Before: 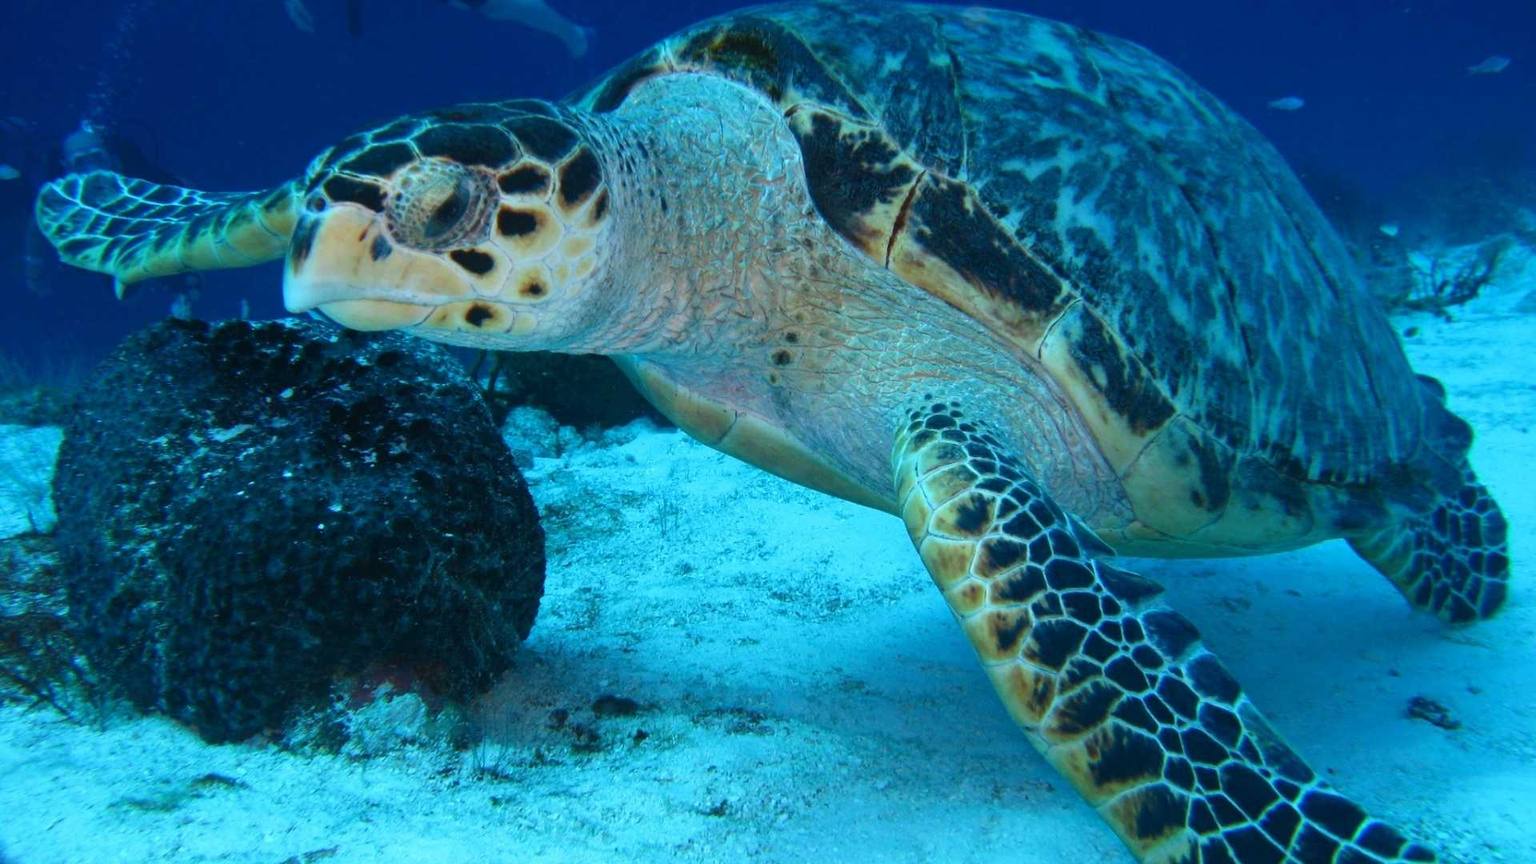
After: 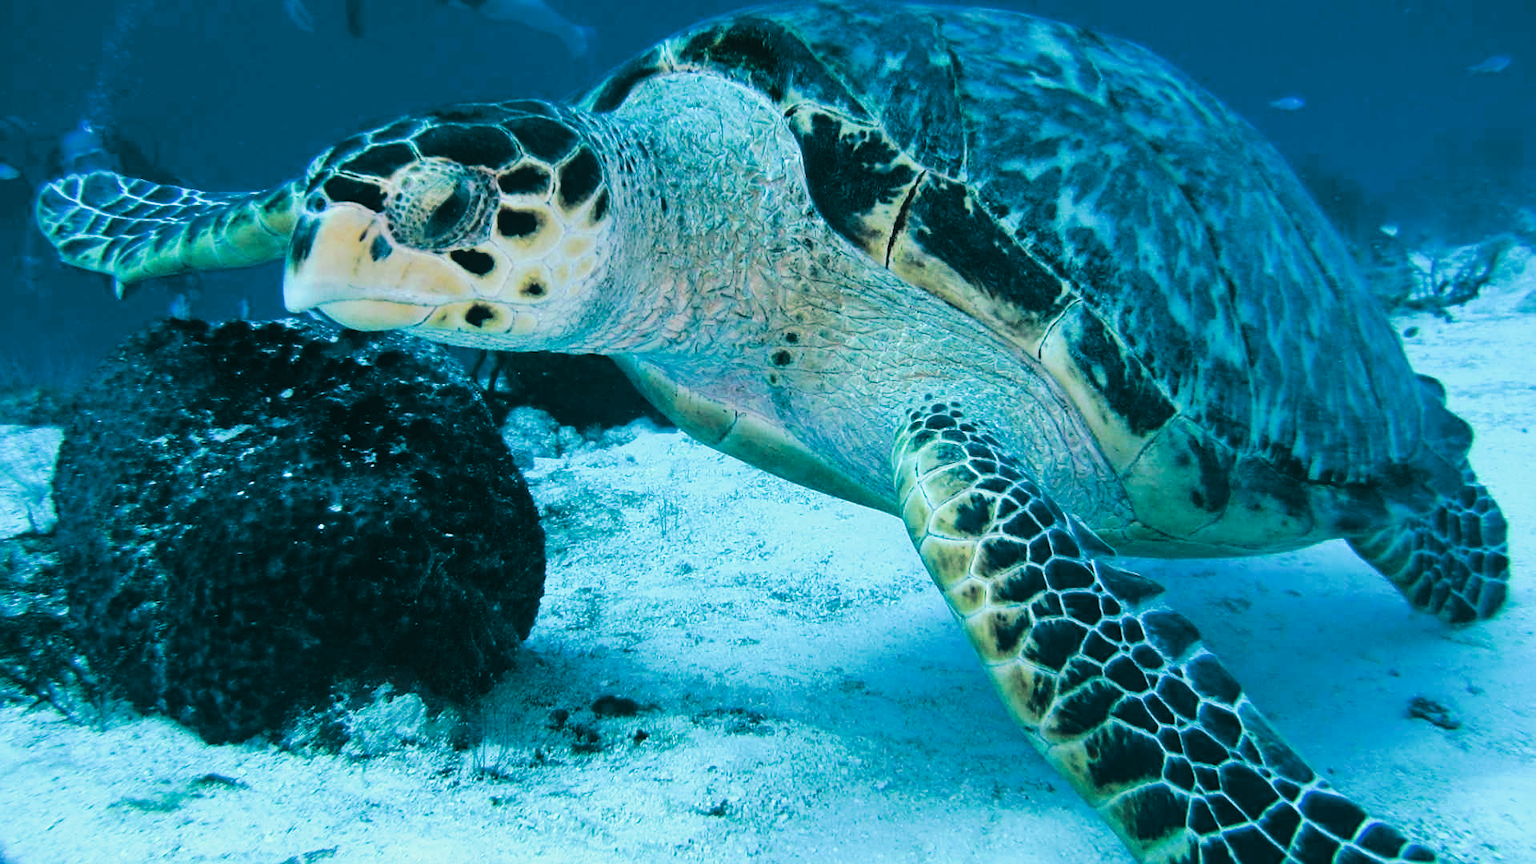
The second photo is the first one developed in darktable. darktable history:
sharpen: on, module defaults
split-toning: shadows › hue 186.43°, highlights › hue 49.29°, compress 30.29%
tone curve: curves: ch0 [(0, 0) (0.003, 0.018) (0.011, 0.021) (0.025, 0.028) (0.044, 0.039) (0.069, 0.05) (0.1, 0.06) (0.136, 0.081) (0.177, 0.117) (0.224, 0.161) (0.277, 0.226) (0.335, 0.315) (0.399, 0.421) (0.468, 0.53) (0.543, 0.627) (0.623, 0.726) (0.709, 0.789) (0.801, 0.859) (0.898, 0.924) (1, 1)], preserve colors none
